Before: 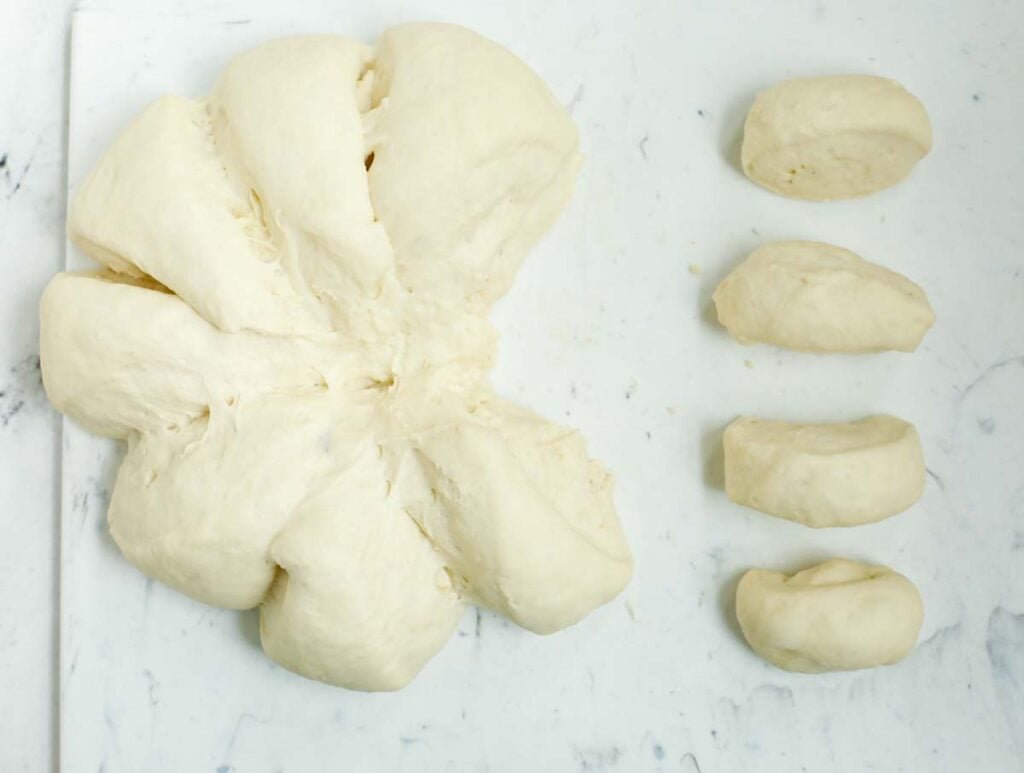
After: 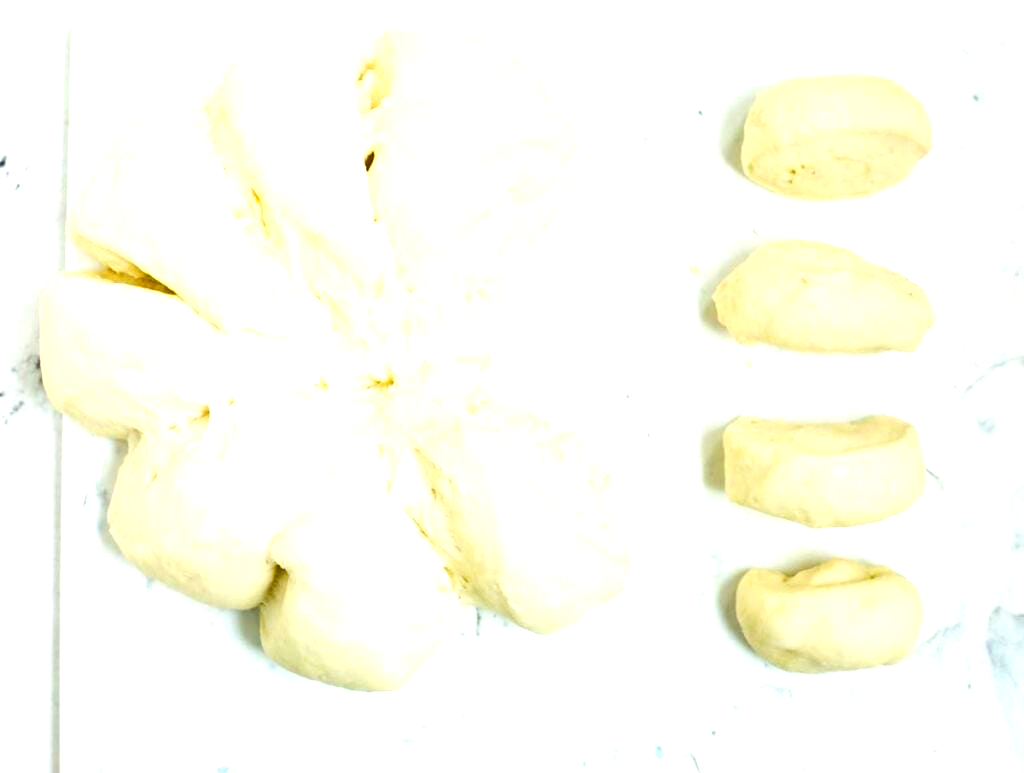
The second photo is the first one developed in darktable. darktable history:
color balance rgb: perceptual saturation grading › global saturation 30%, global vibrance 20%
tone equalizer: -8 EV -1.08 EV, -7 EV -1.01 EV, -6 EV -0.867 EV, -5 EV -0.578 EV, -3 EV 0.578 EV, -2 EV 0.867 EV, -1 EV 1.01 EV, +0 EV 1.08 EV, edges refinement/feathering 500, mask exposure compensation -1.57 EV, preserve details no
